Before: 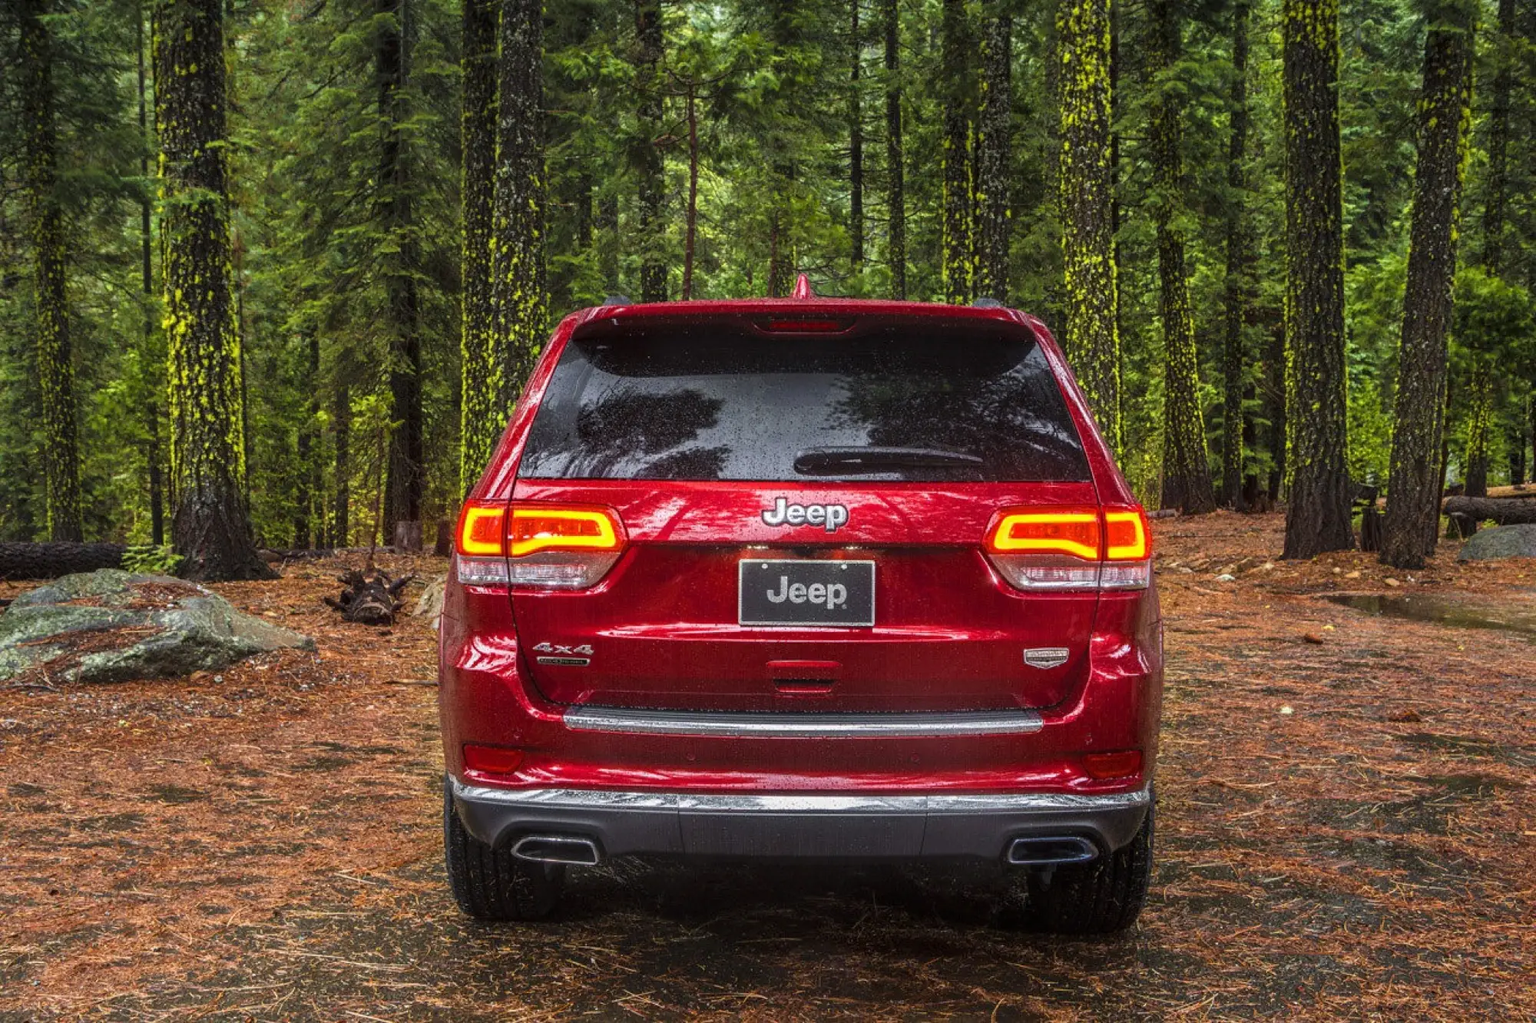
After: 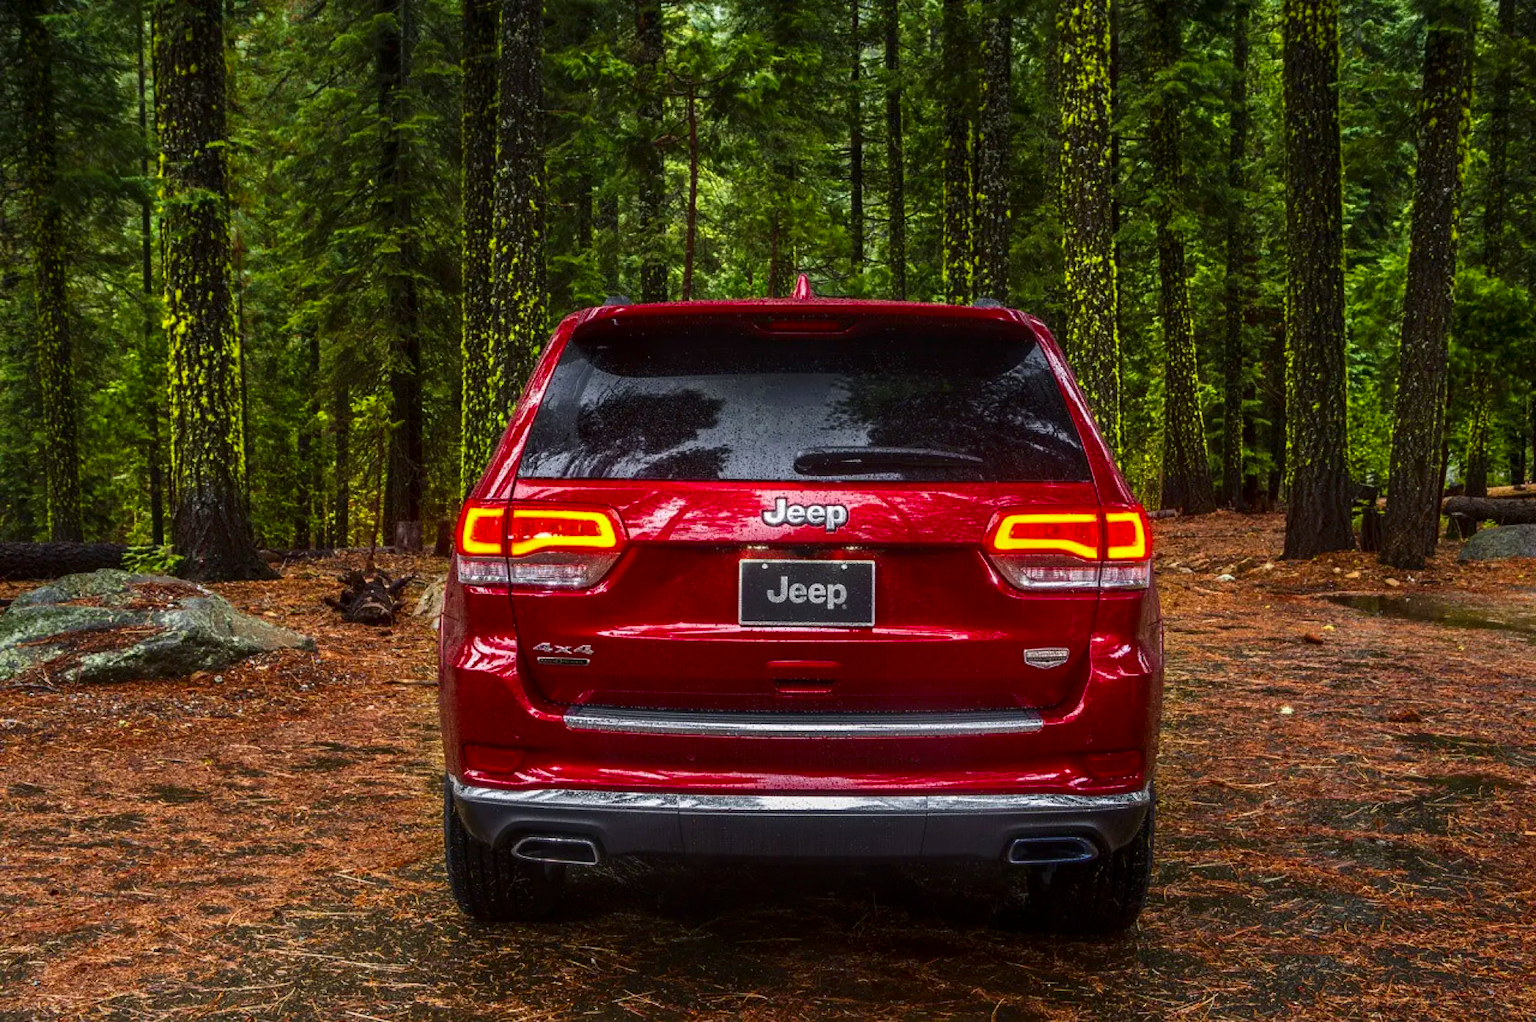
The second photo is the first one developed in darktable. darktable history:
contrast brightness saturation: contrast 0.119, brightness -0.125, saturation 0.195
